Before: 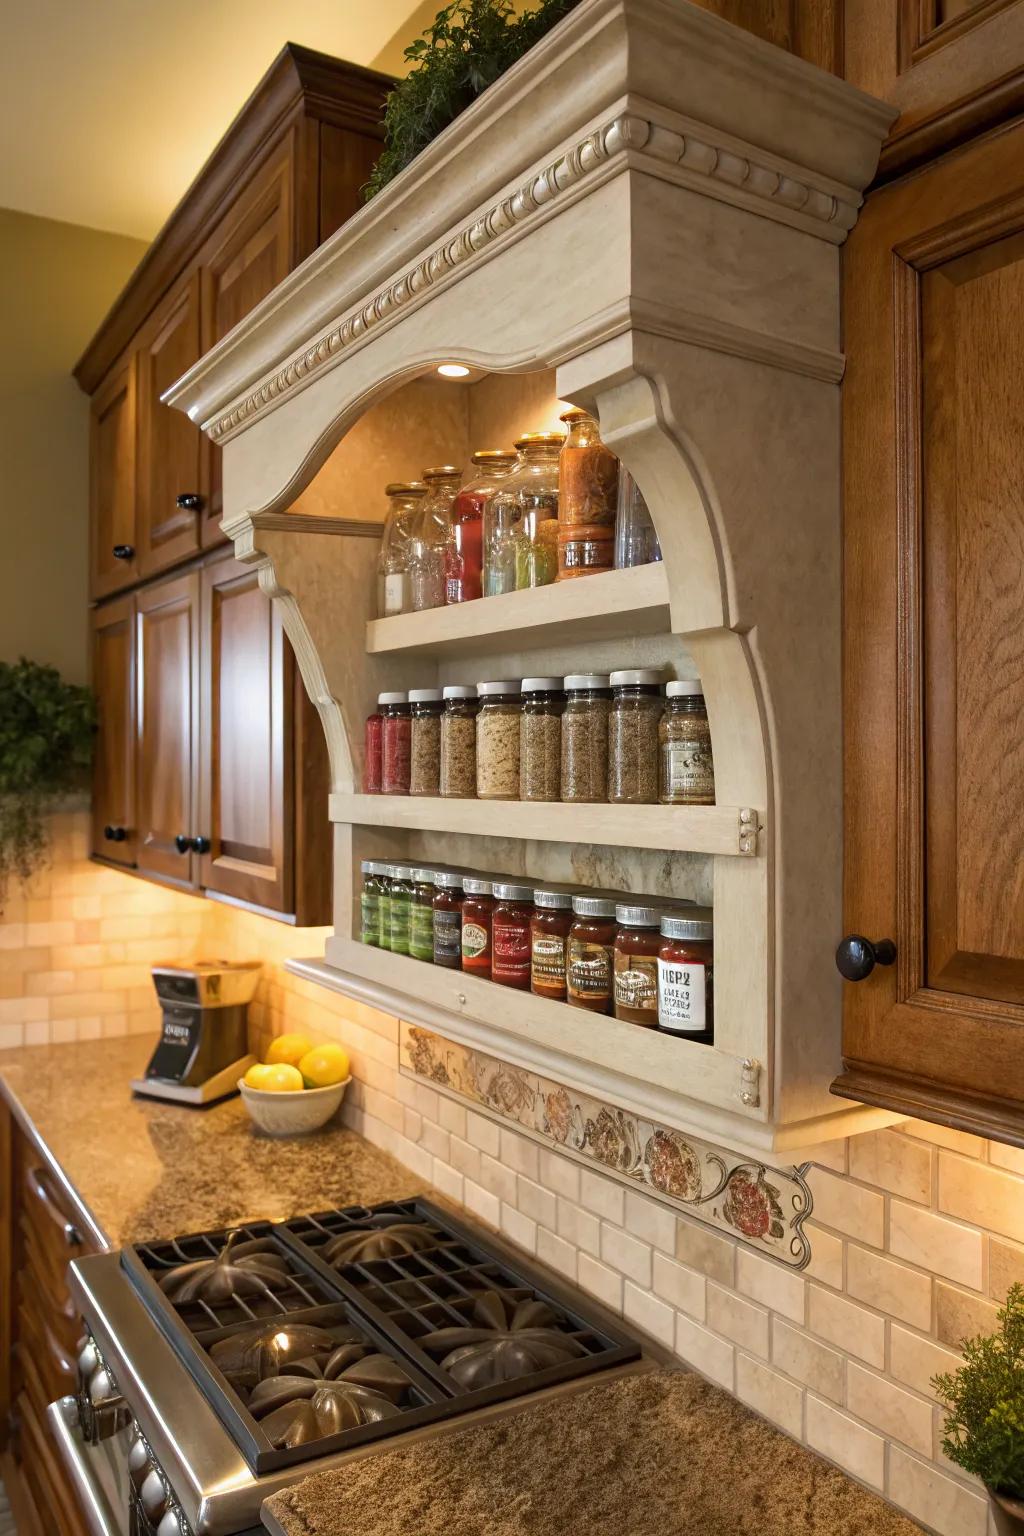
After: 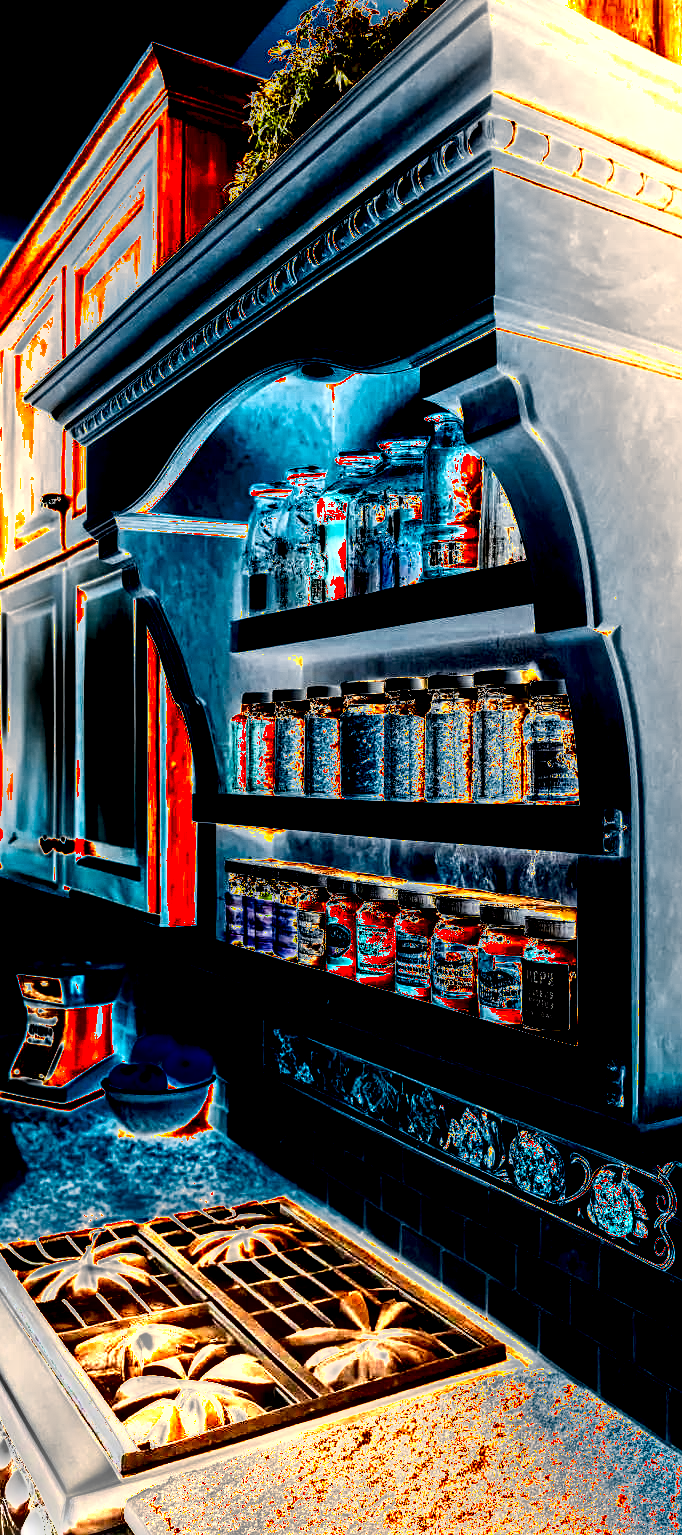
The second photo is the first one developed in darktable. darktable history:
exposure: black level correction 0, exposure 4.058 EV, compensate highlight preservation false
crop and rotate: left 13.355%, right 20.02%
shadows and highlights: soften with gaussian
color zones: curves: ch0 [(0.018, 0.548) (0.197, 0.654) (0.425, 0.447) (0.605, 0.658) (0.732, 0.579)]; ch1 [(0.105, 0.531) (0.224, 0.531) (0.386, 0.39) (0.618, 0.456) (0.732, 0.456) (0.956, 0.421)]; ch2 [(0.039, 0.583) (0.215, 0.465) (0.399, 0.544) (0.465, 0.548) (0.614, 0.447) (0.724, 0.43) (0.882, 0.623) (0.956, 0.632)], mix 23.6%
sharpen: amount 0.218
color balance rgb: perceptual saturation grading › global saturation 11.723%, global vibrance 9.546%
local contrast: detail 110%
